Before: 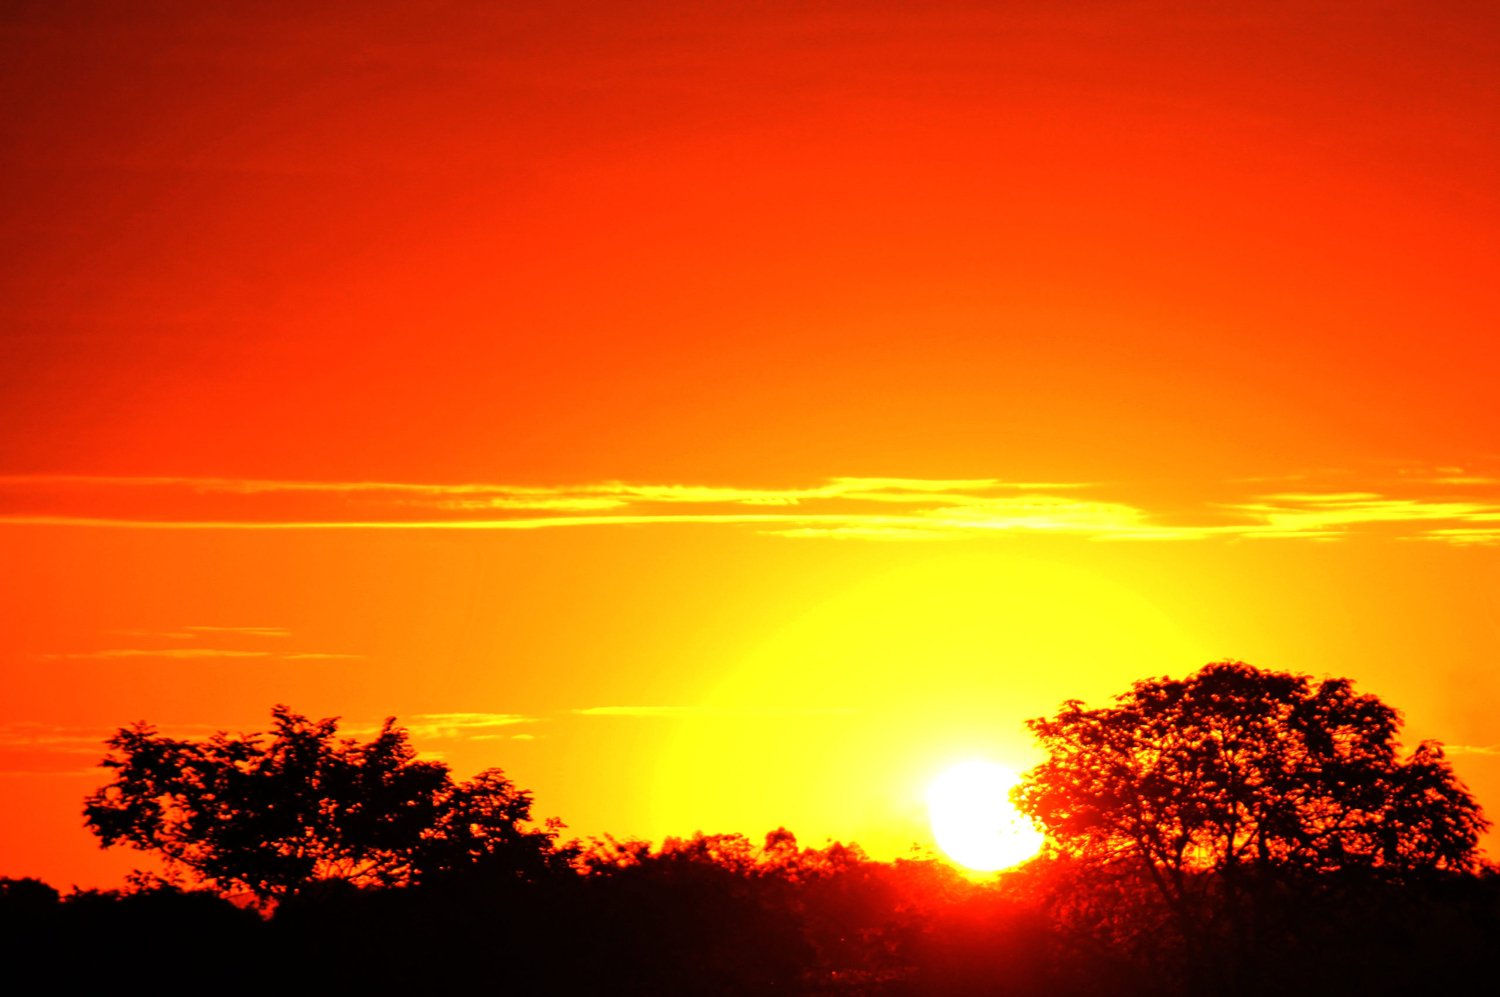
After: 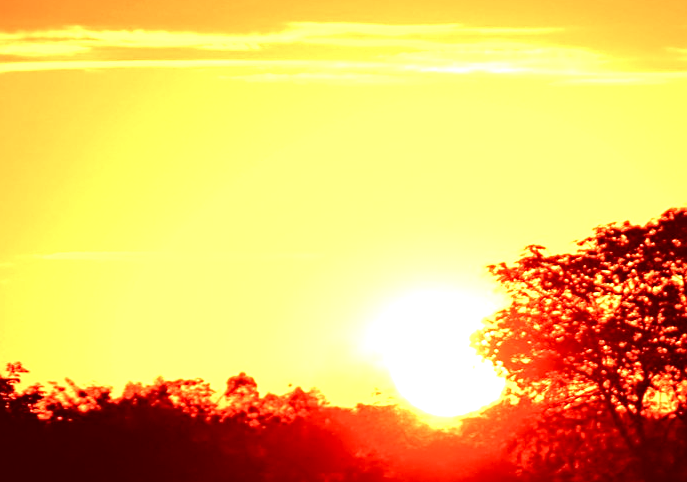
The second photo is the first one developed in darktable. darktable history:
sharpen: on, module defaults
crop: left 35.937%, top 45.69%, right 18.222%, bottom 5.961%
color correction: highlights a* 9.35, highlights b* 9.08, shadows a* 39.89, shadows b* 39.62, saturation 0.776
exposure: exposure 0.919 EV, compensate exposure bias true, compensate highlight preservation false
